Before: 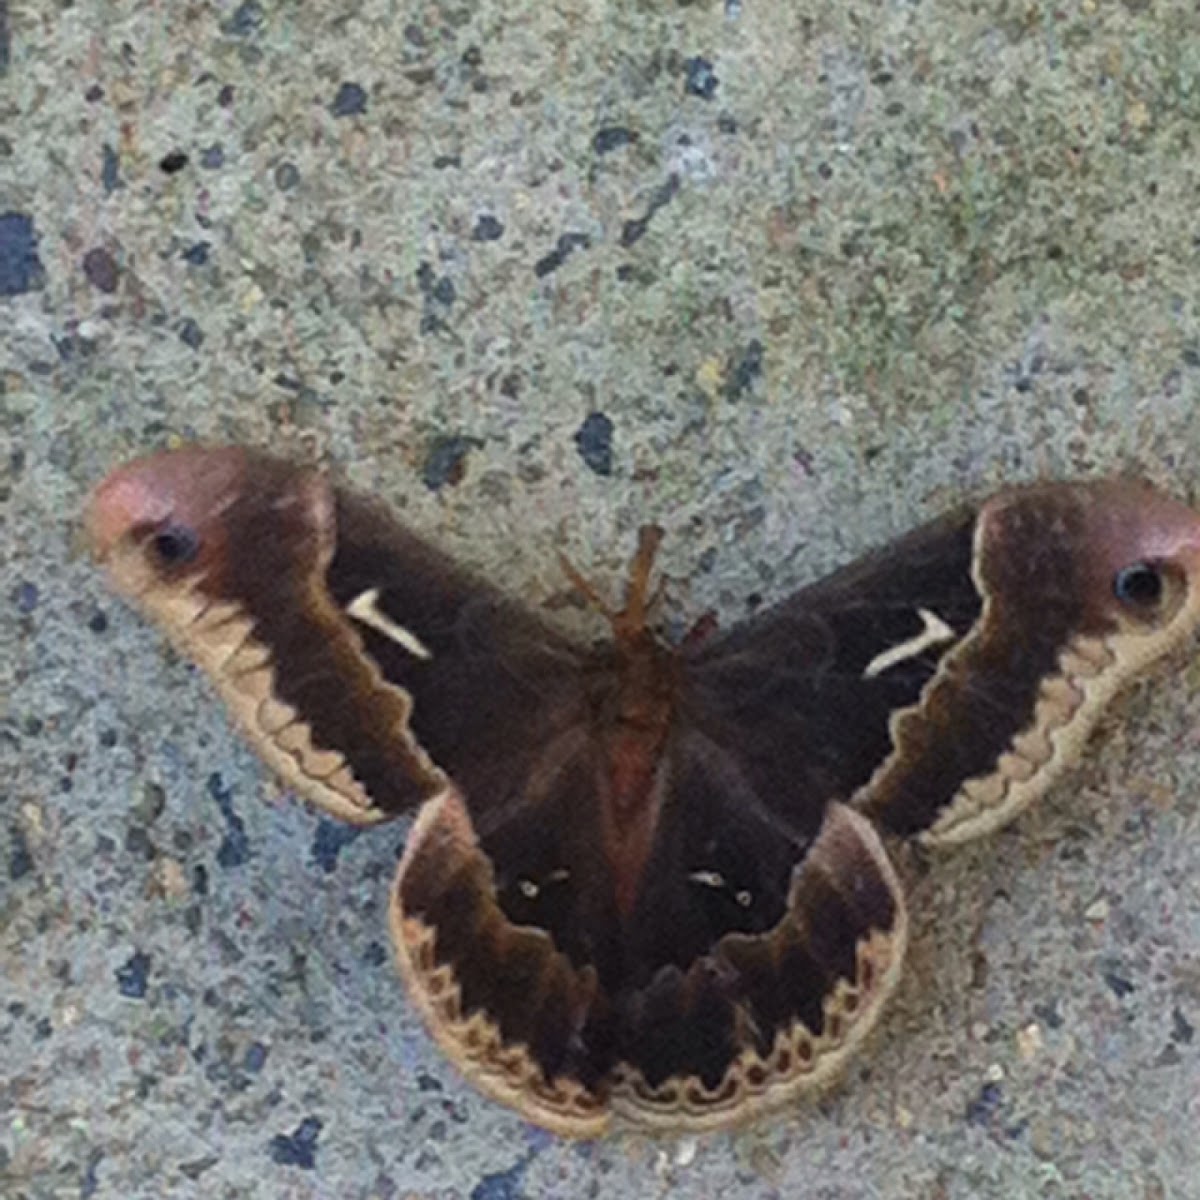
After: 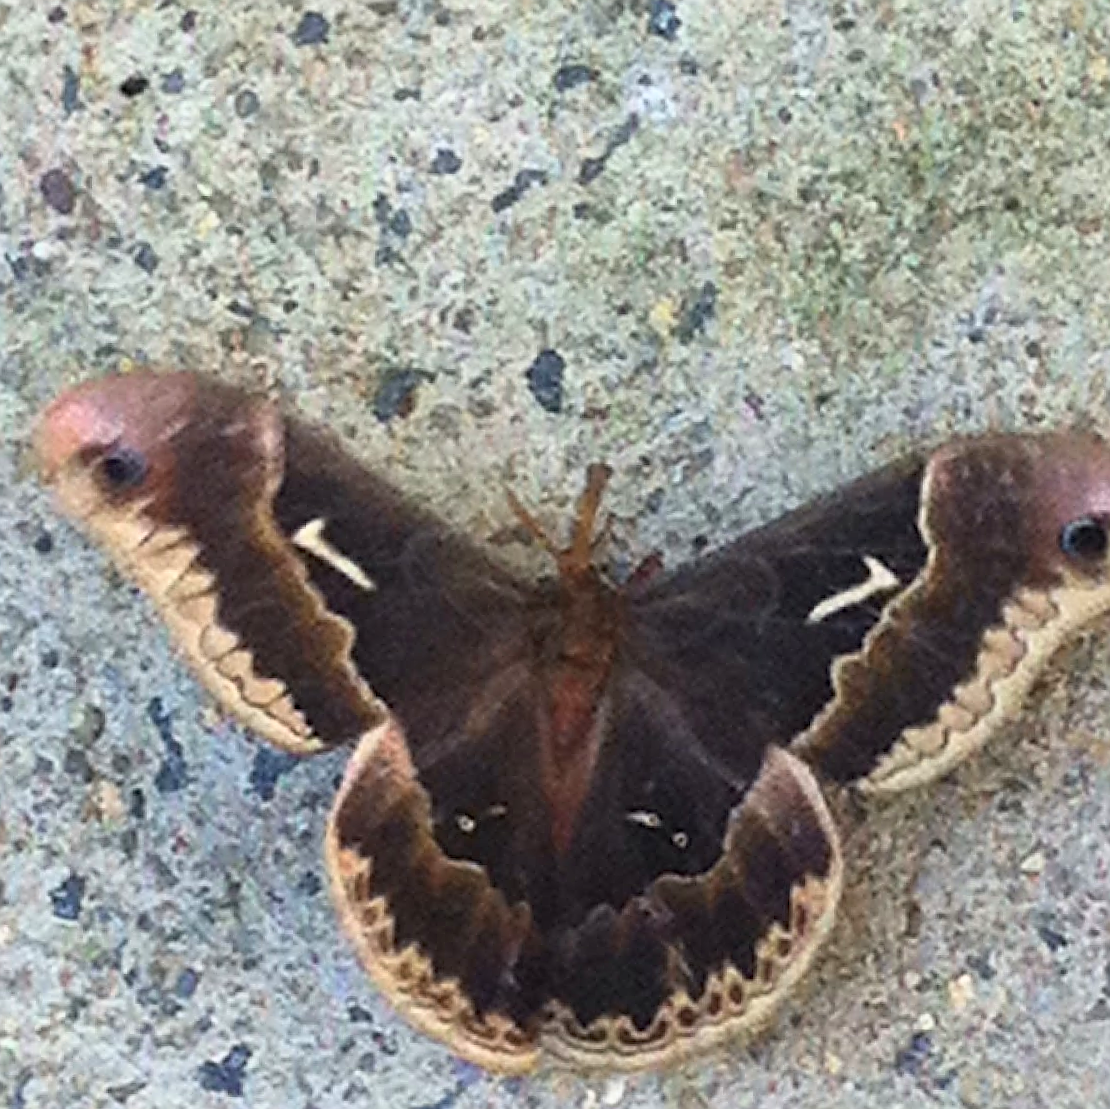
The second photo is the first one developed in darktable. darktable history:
sharpen: radius 1.405, amount 1.258, threshold 0.7
base curve: curves: ch0 [(0, 0) (0.557, 0.834) (1, 1)]
crop and rotate: angle -1.84°, left 3.129%, top 3.849%, right 1.421%, bottom 0.735%
